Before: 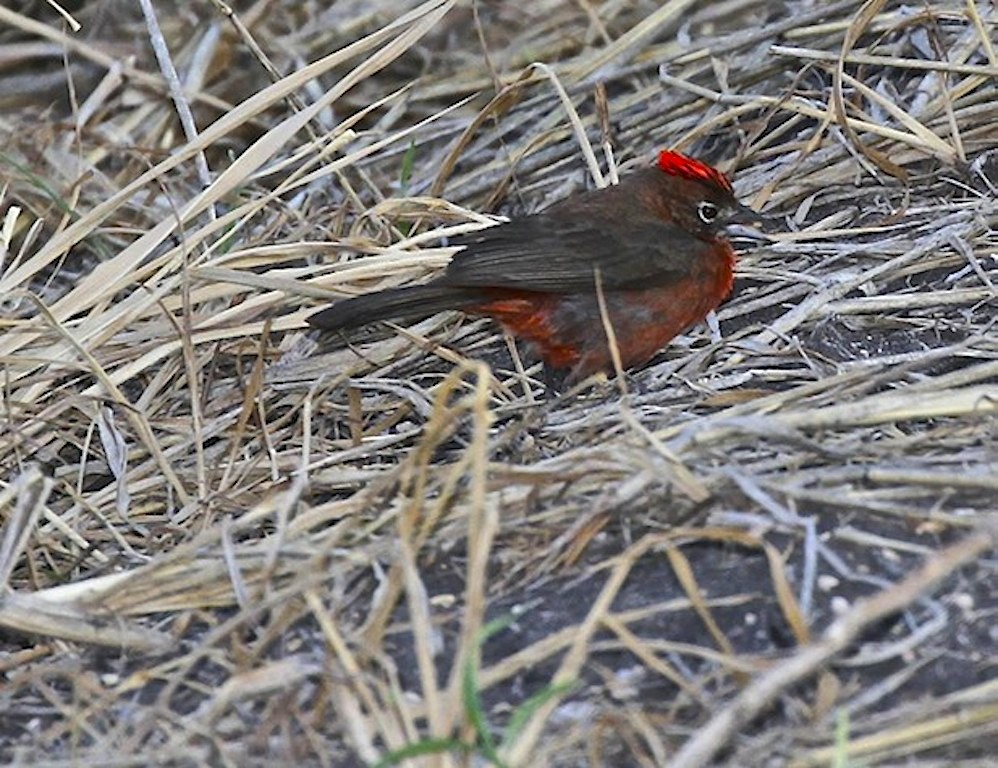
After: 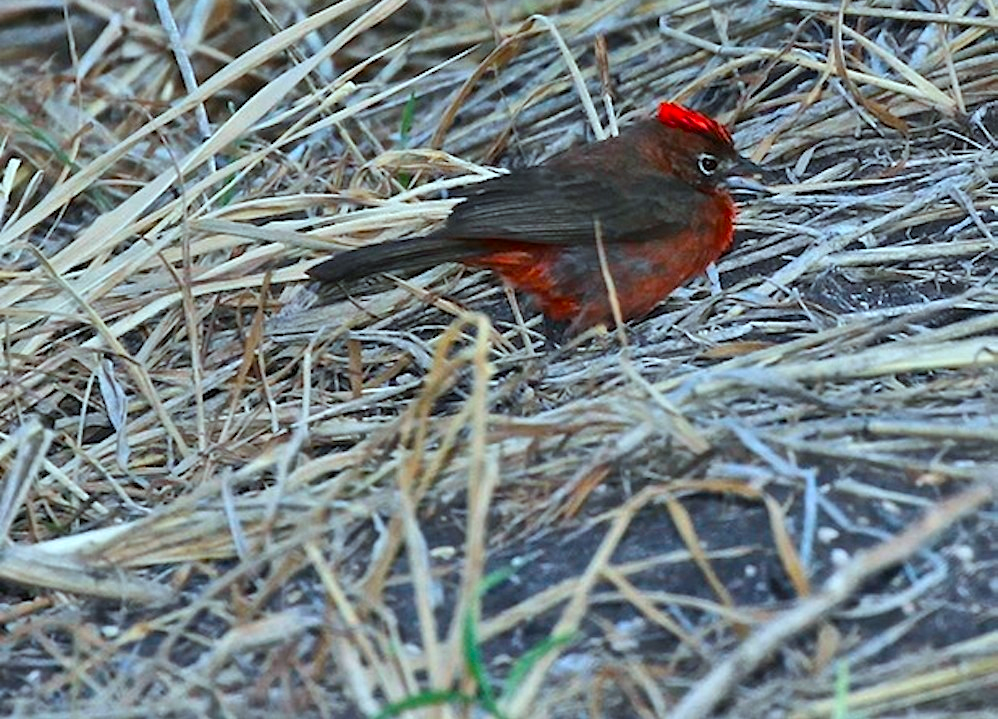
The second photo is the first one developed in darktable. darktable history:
color correction: highlights a* -9.94, highlights b* -10.01
contrast brightness saturation: contrast 0.035, saturation 0.16
crop and rotate: top 6.35%
